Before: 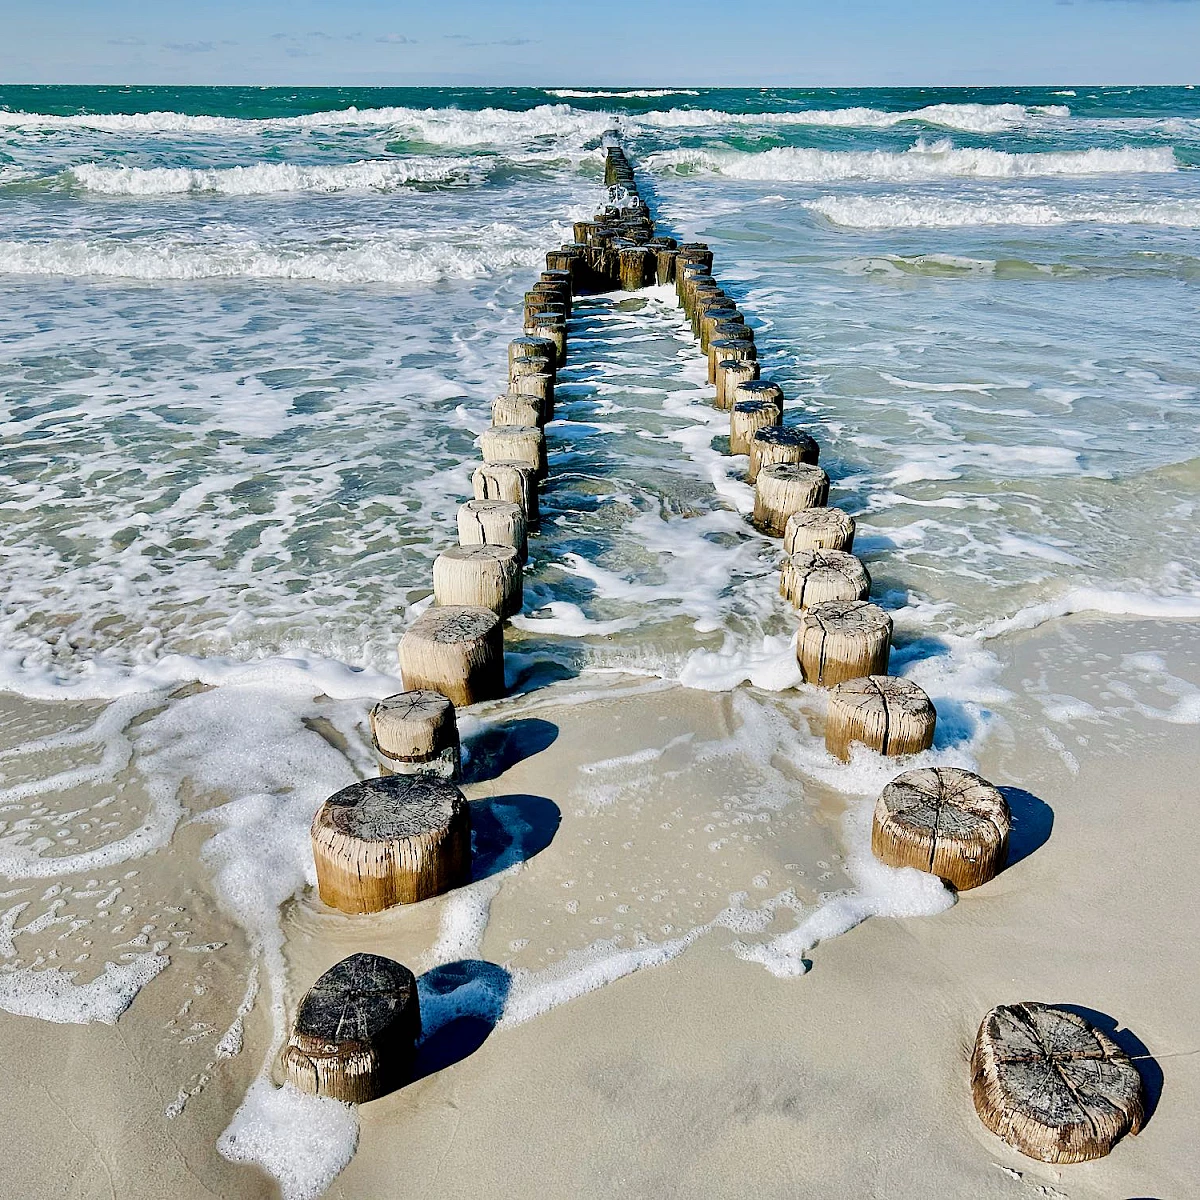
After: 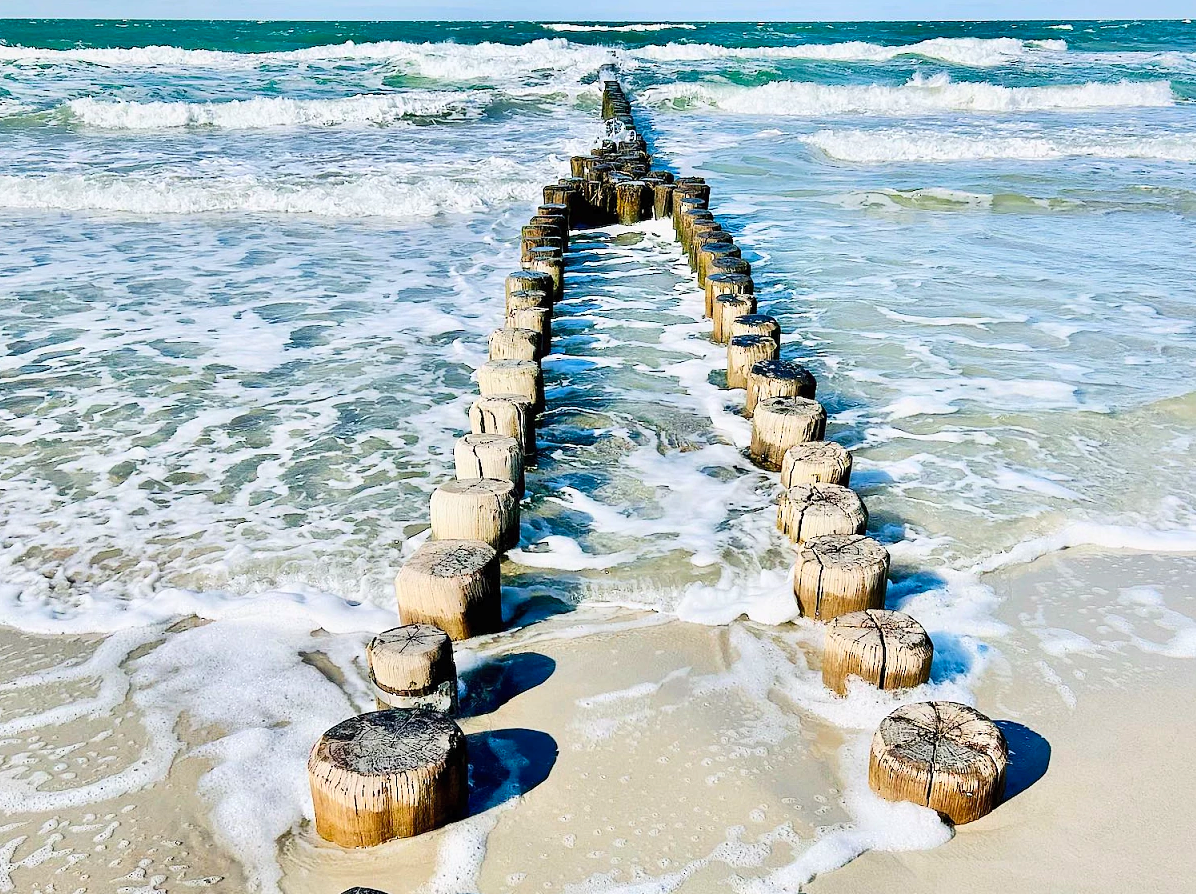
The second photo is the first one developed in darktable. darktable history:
contrast brightness saturation: contrast 0.203, brightness 0.159, saturation 0.229
crop: left 0.316%, top 5.534%, bottom 19.918%
